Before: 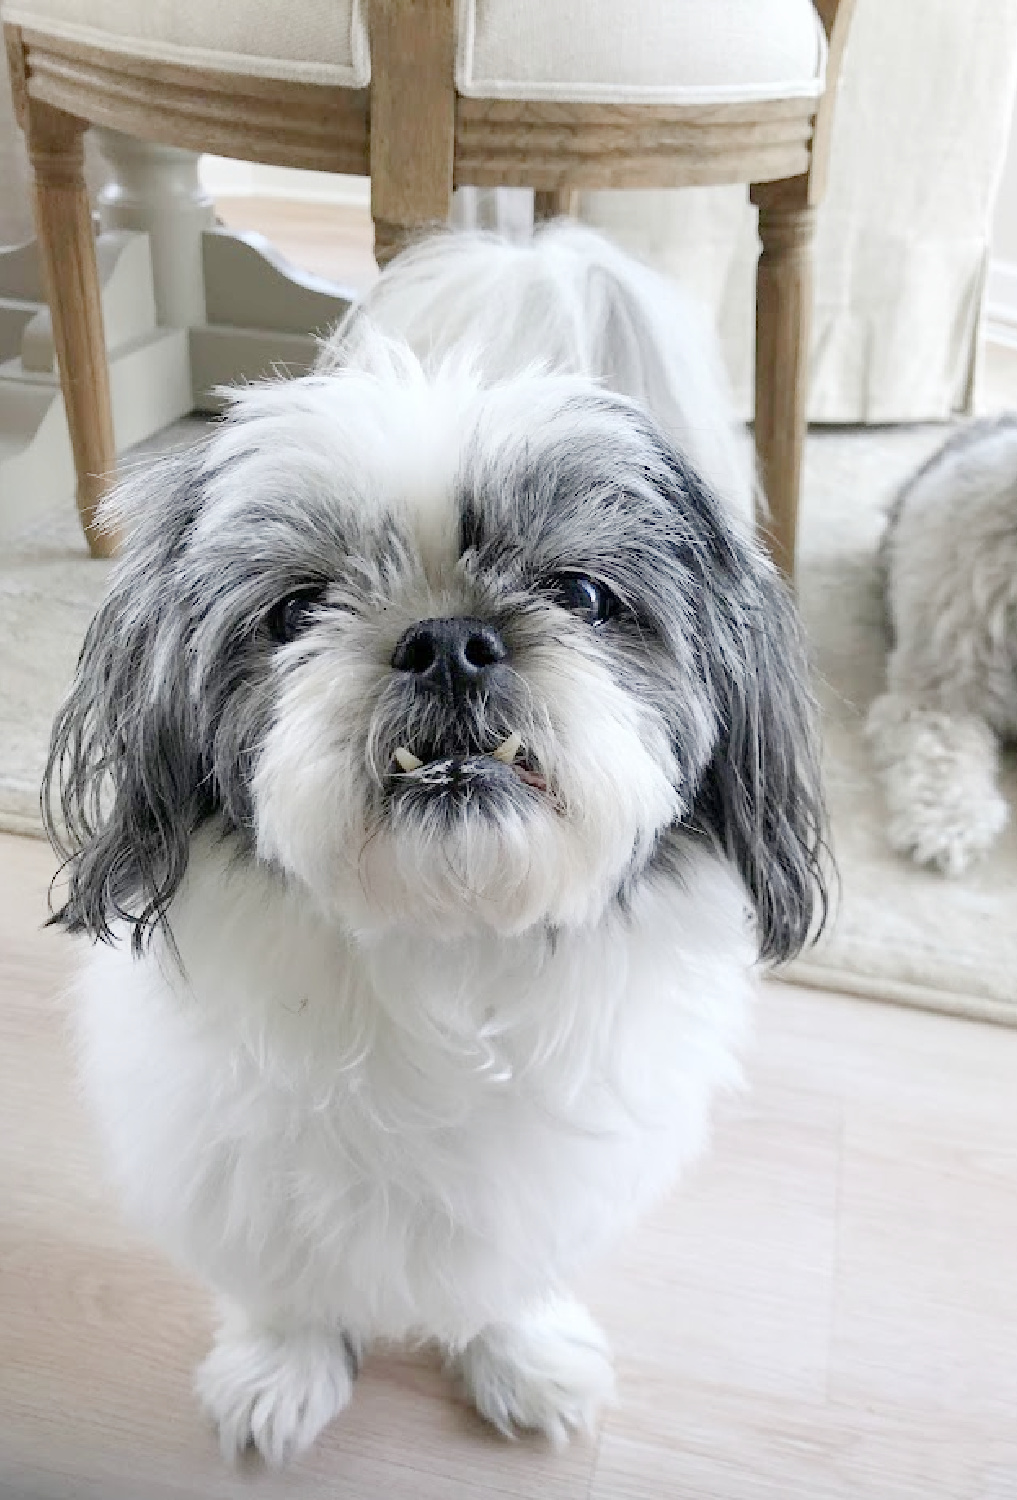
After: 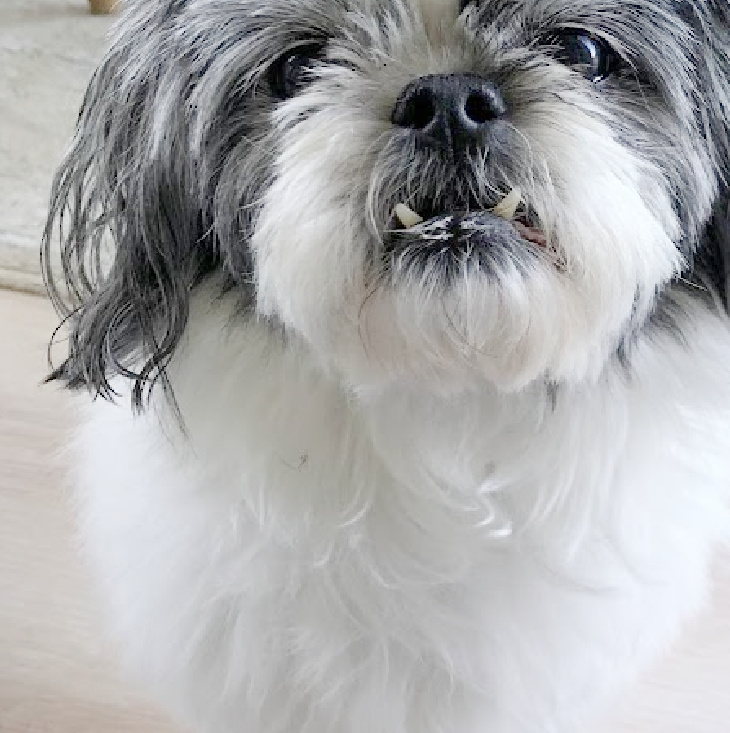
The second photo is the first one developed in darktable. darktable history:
crop: top 36.269%, right 28.209%, bottom 14.798%
